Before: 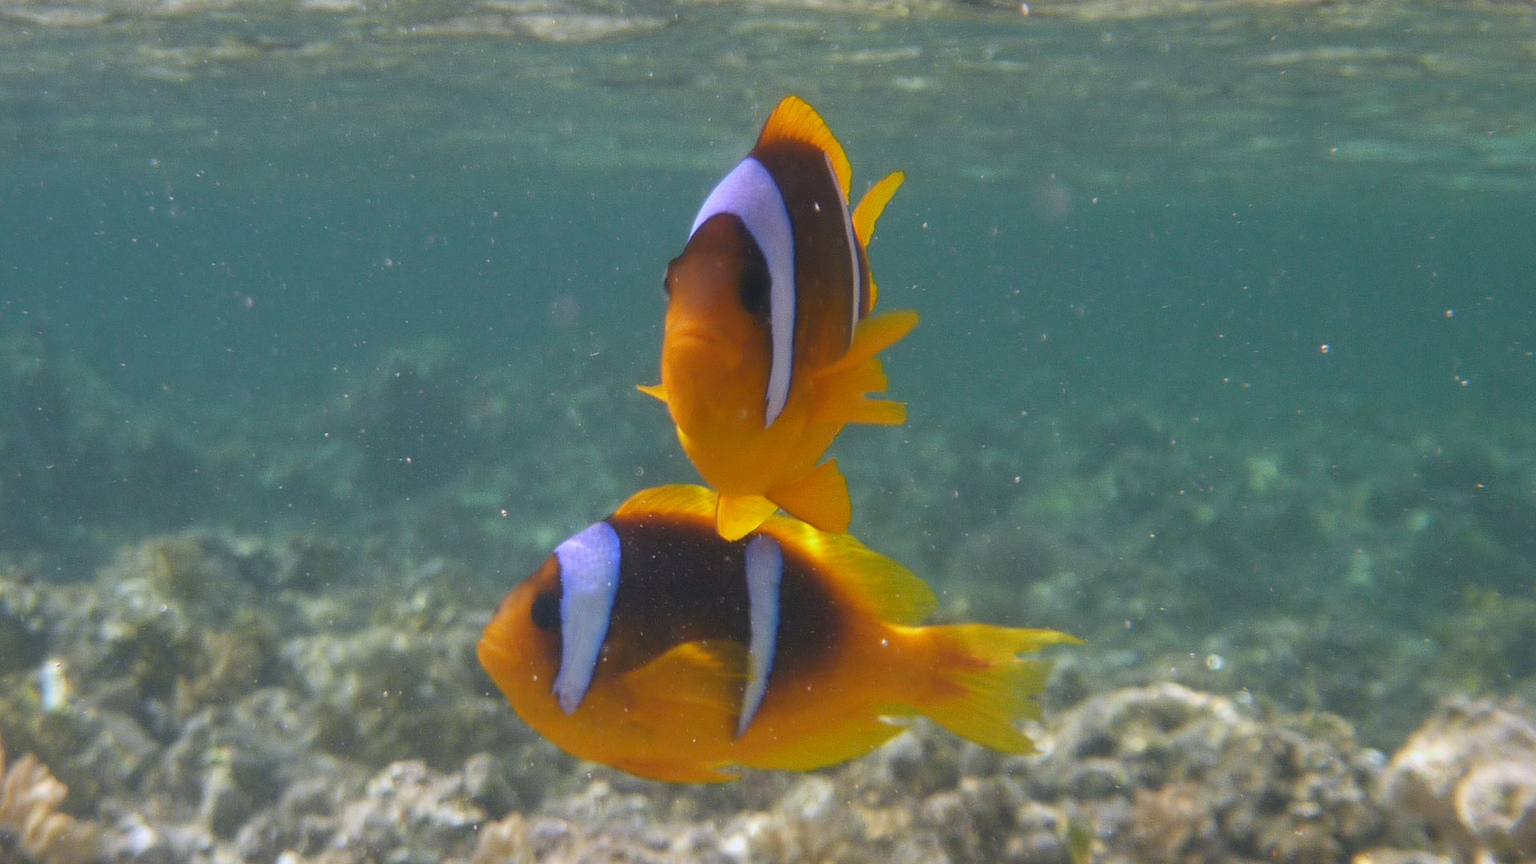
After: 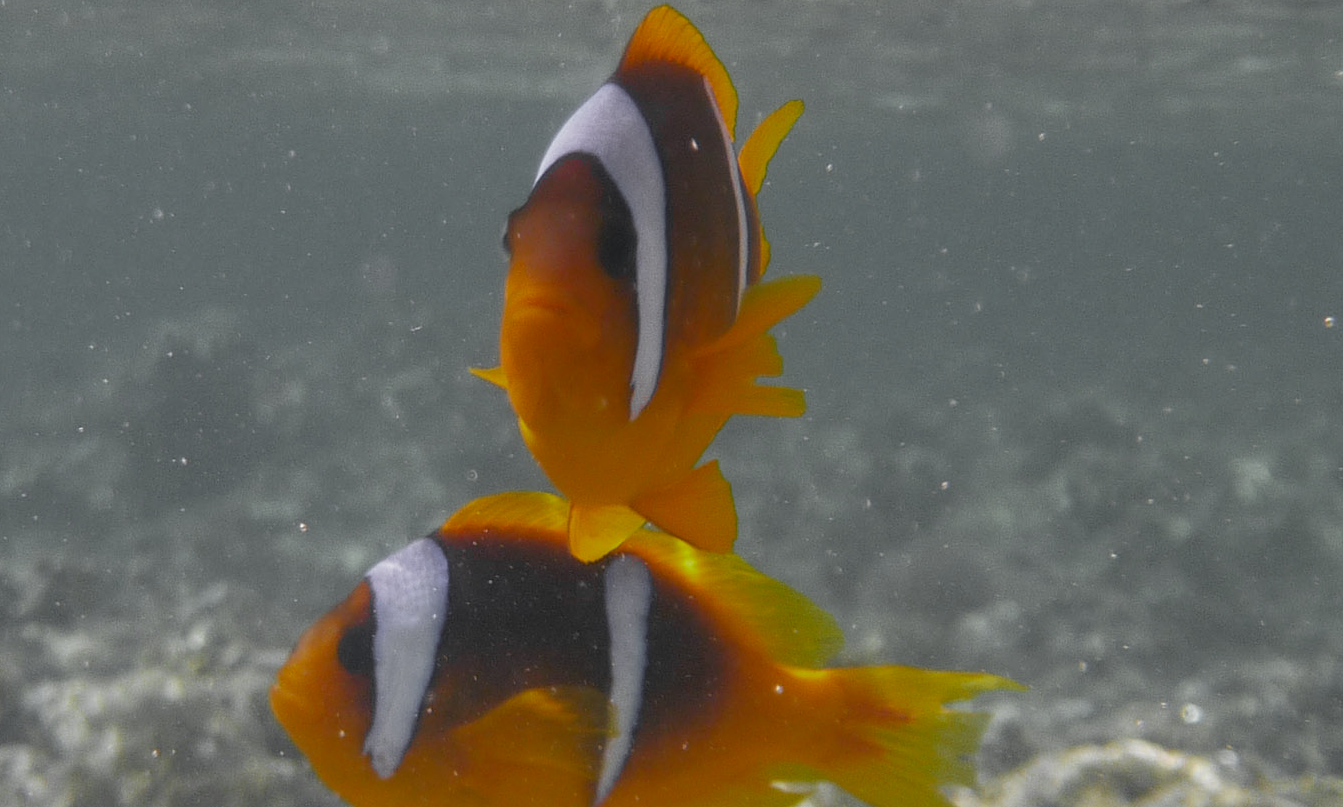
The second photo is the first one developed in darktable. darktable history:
crop and rotate: left 17.046%, top 10.659%, right 12.989%, bottom 14.553%
color zones: curves: ch0 [(0.004, 0.388) (0.125, 0.392) (0.25, 0.404) (0.375, 0.5) (0.5, 0.5) (0.625, 0.5) (0.75, 0.5) (0.875, 0.5)]; ch1 [(0, 0.5) (0.125, 0.5) (0.25, 0.5) (0.375, 0.124) (0.524, 0.124) (0.645, 0.128) (0.789, 0.132) (0.914, 0.096) (0.998, 0.068)]
